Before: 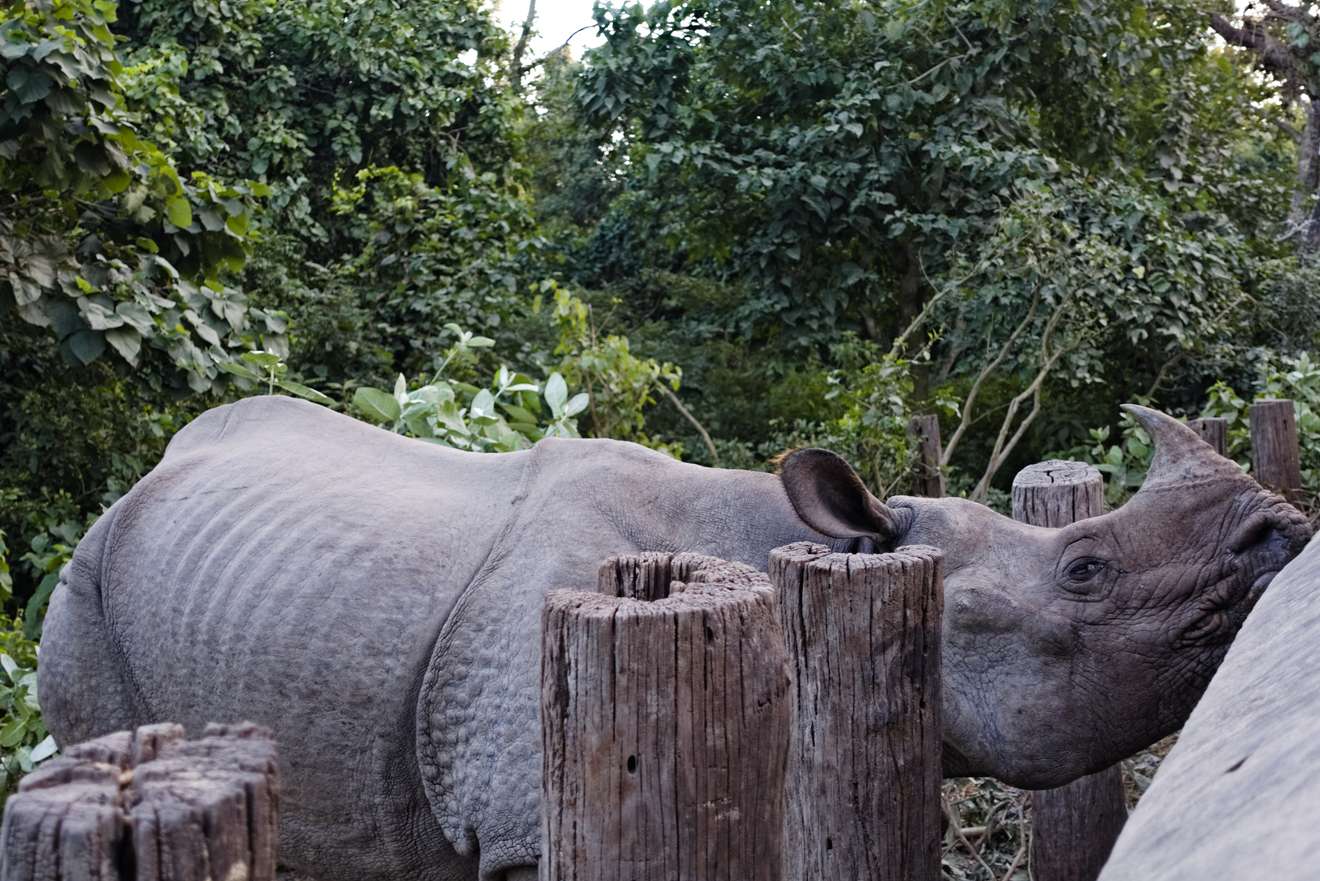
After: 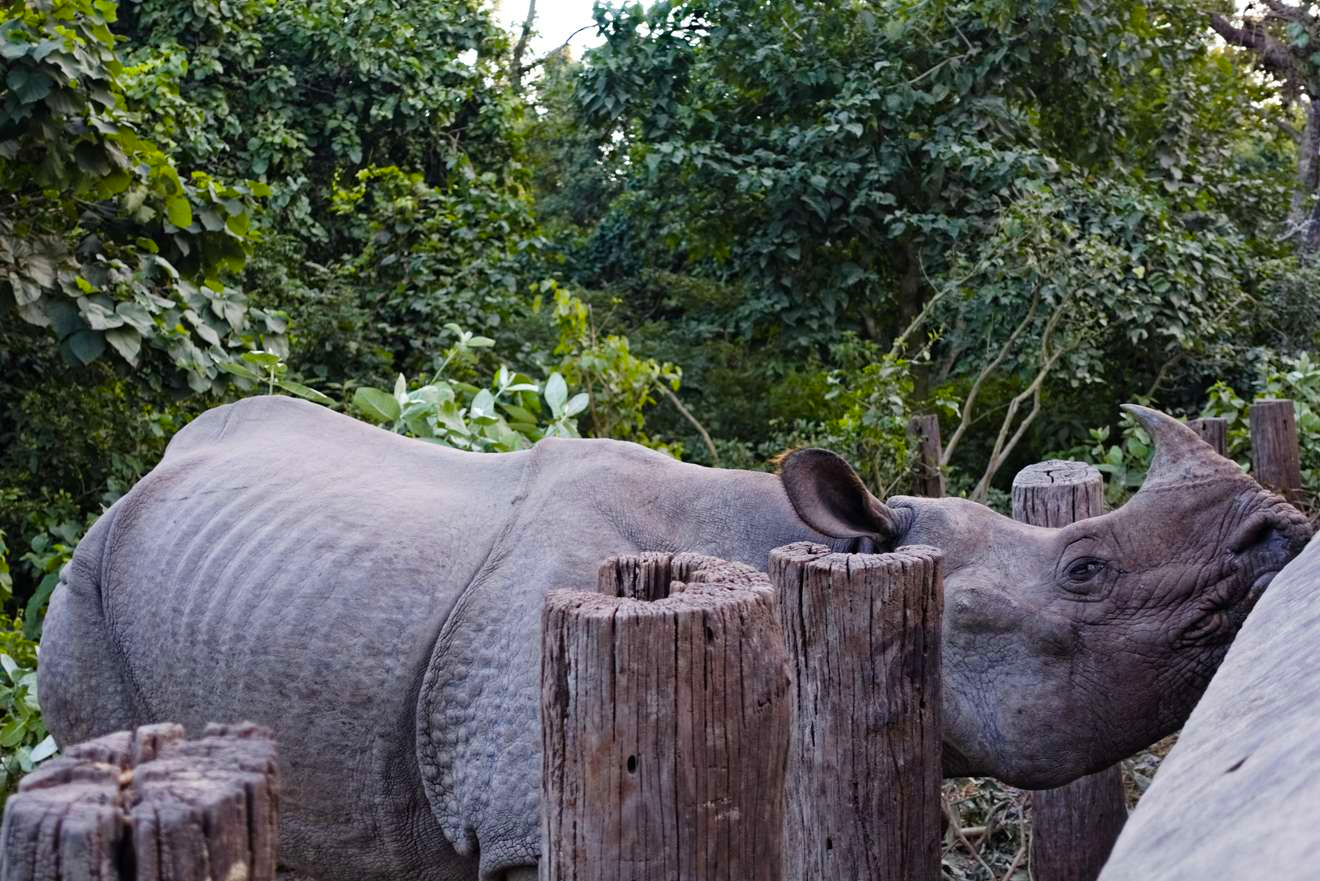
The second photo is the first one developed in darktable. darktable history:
color balance rgb: perceptual saturation grading › global saturation 30.463%, global vibrance 10.753%
